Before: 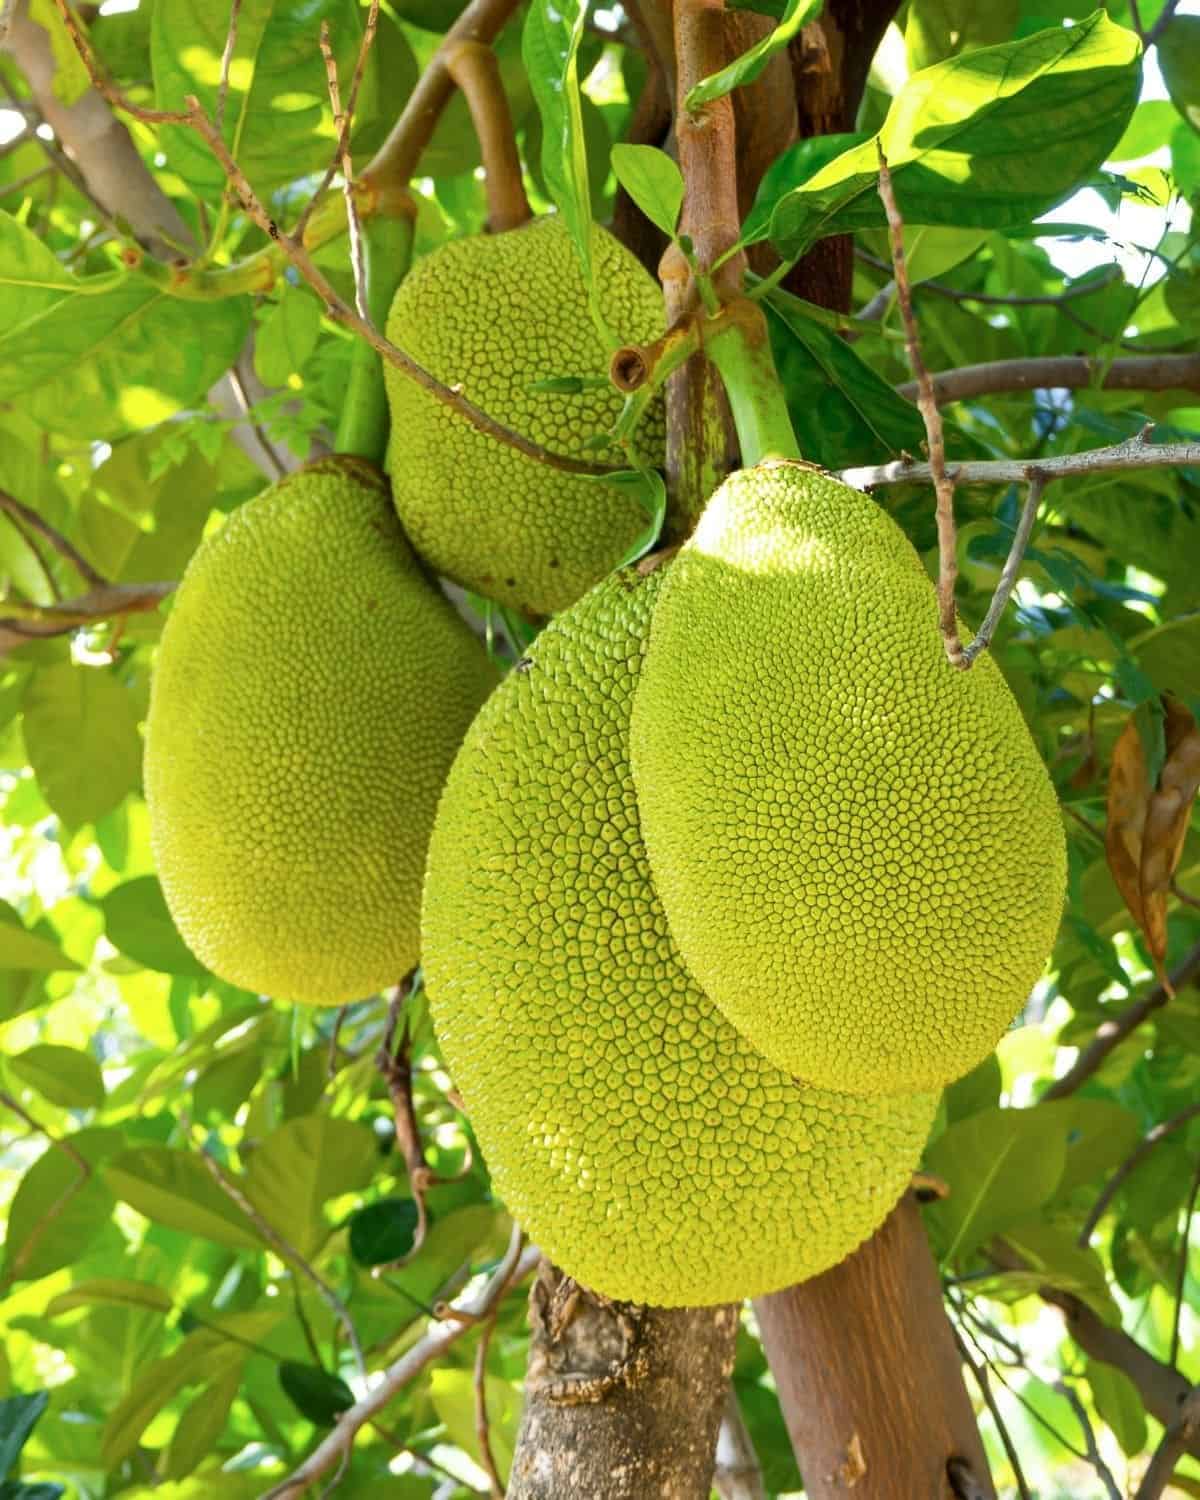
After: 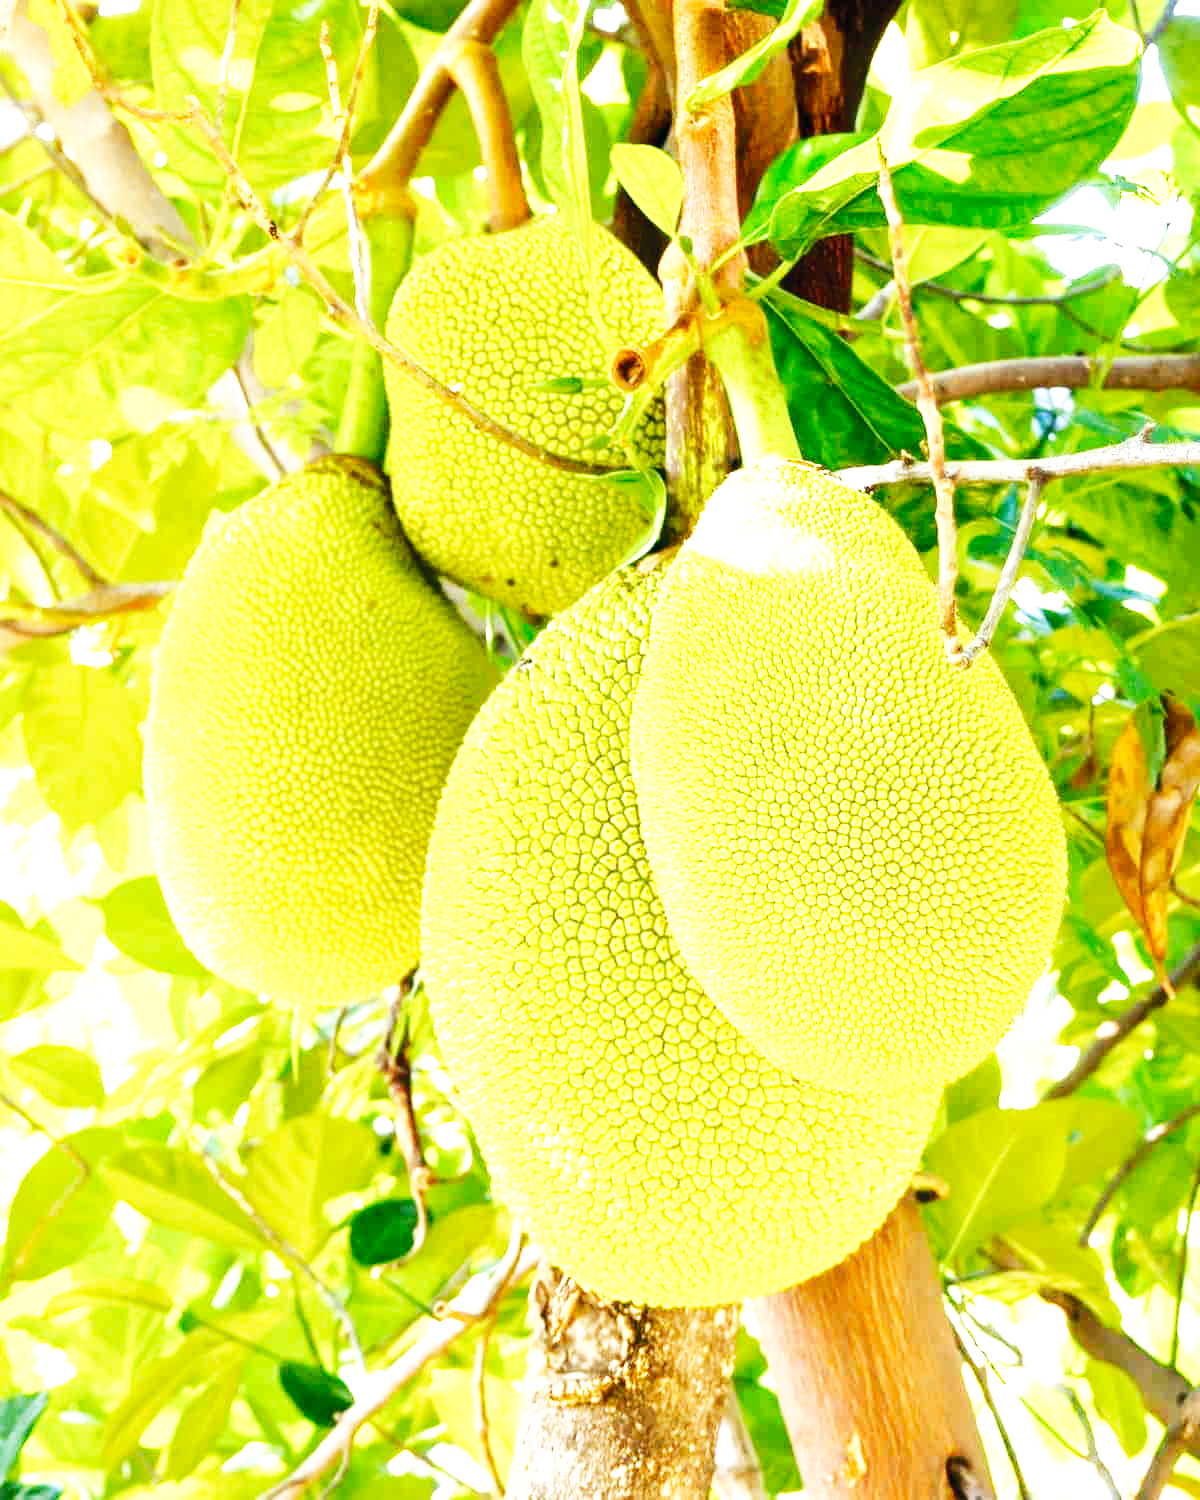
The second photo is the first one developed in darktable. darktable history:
shadows and highlights: shadows 62.66, white point adjustment 0.37, highlights -34.44, compress 83.82%
base curve: curves: ch0 [(0, 0) (0.007, 0.004) (0.027, 0.03) (0.046, 0.07) (0.207, 0.54) (0.442, 0.872) (0.673, 0.972) (1, 1)], preserve colors none
exposure: exposure 0.943 EV, compensate highlight preservation false
color balance: lift [0.998, 0.998, 1.001, 1.002], gamma [0.995, 1.025, 0.992, 0.975], gain [0.995, 1.02, 0.997, 0.98]
